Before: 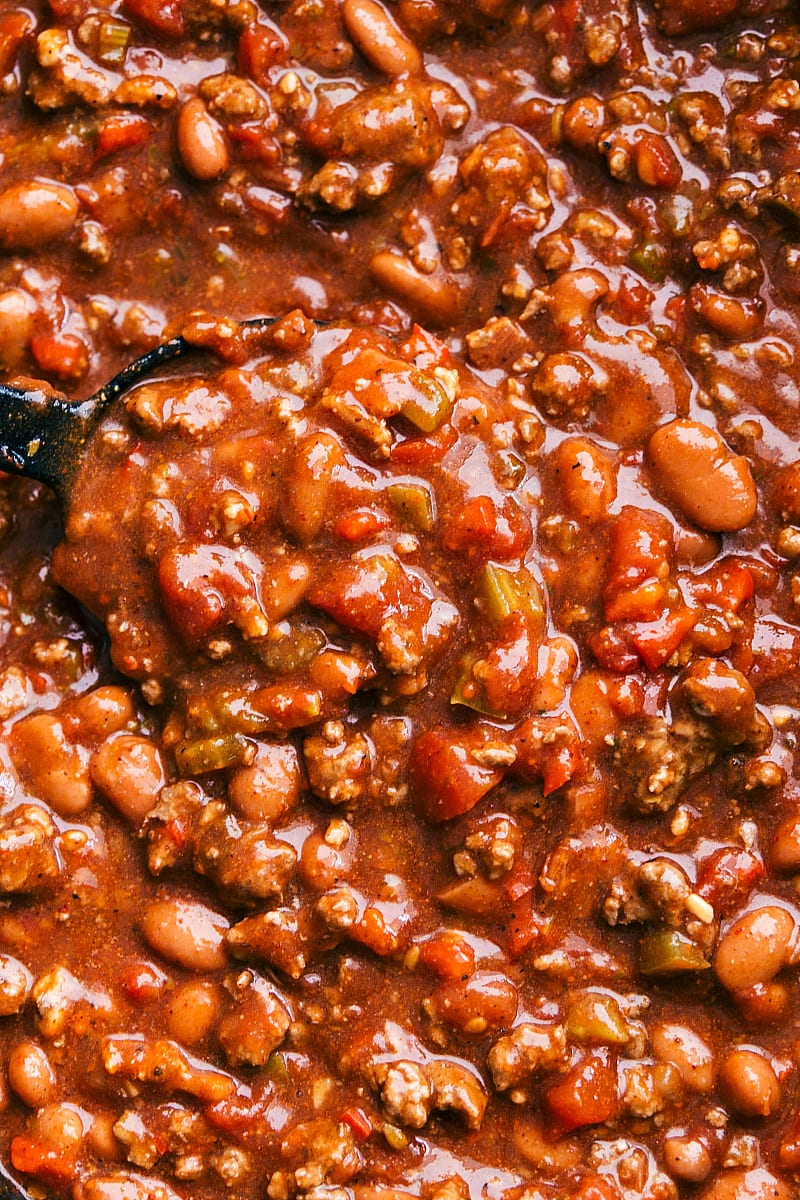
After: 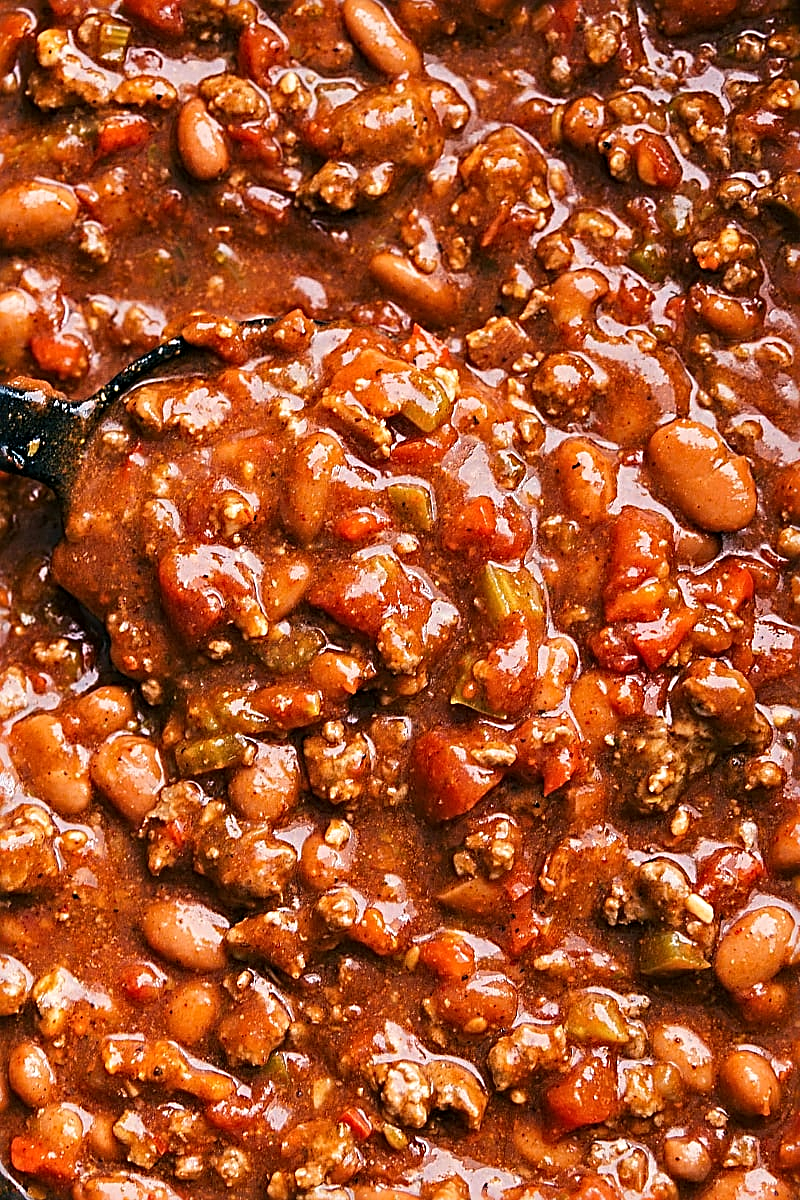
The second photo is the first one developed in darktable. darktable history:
white balance: red 1.009, blue 0.985
sharpen: radius 3.025, amount 0.757
